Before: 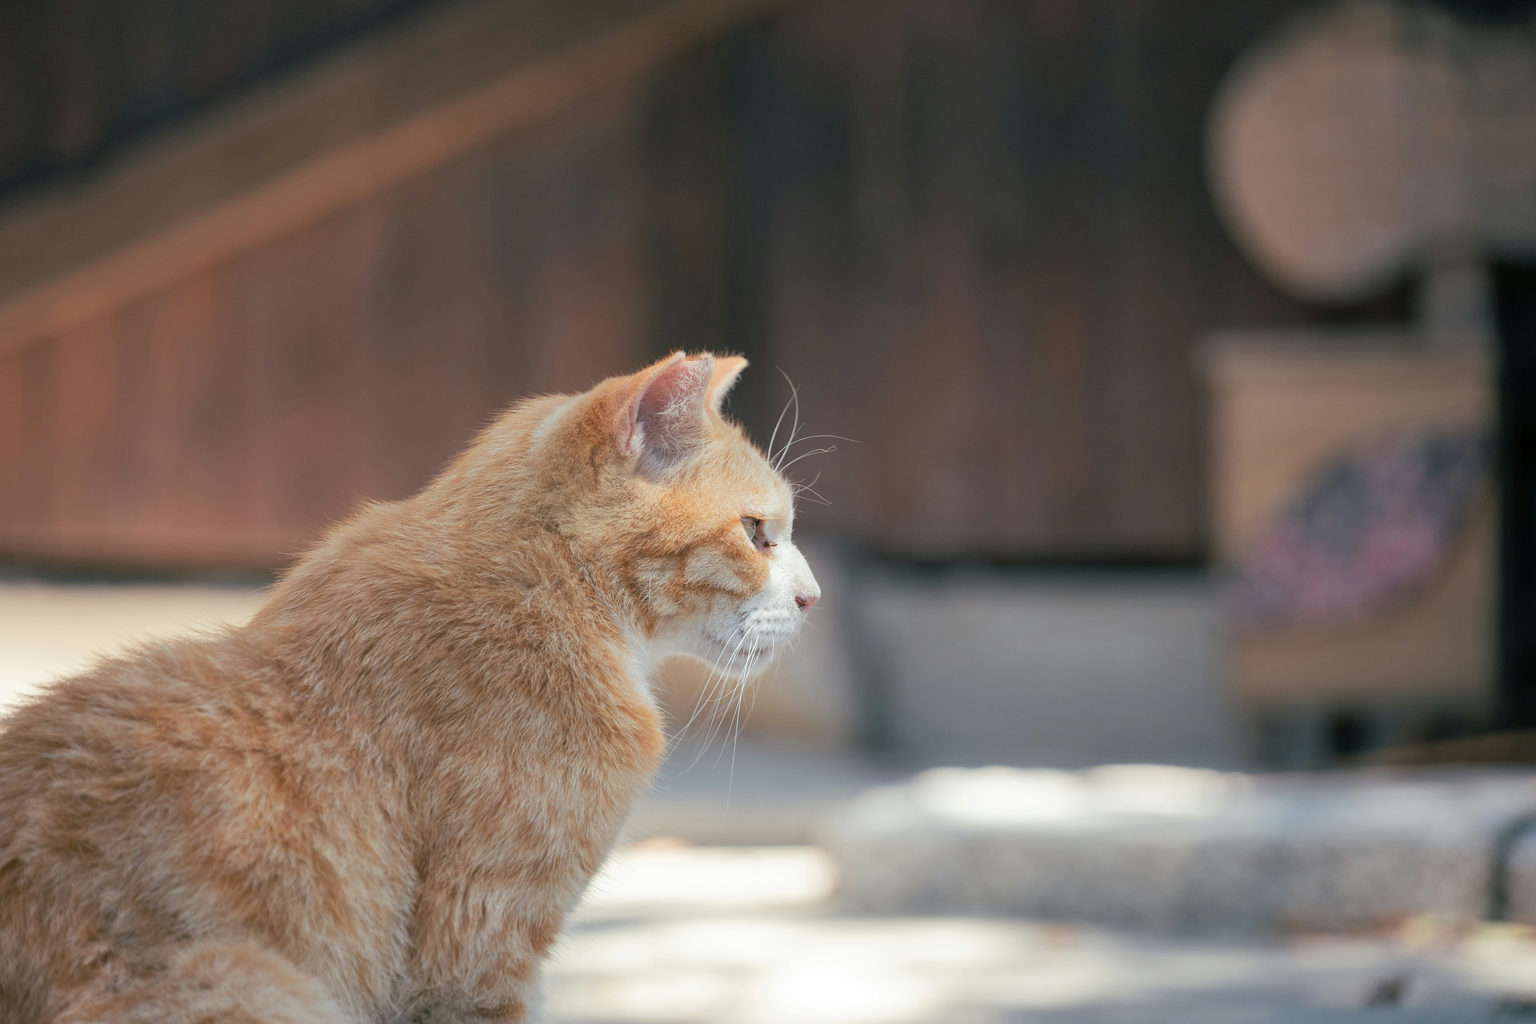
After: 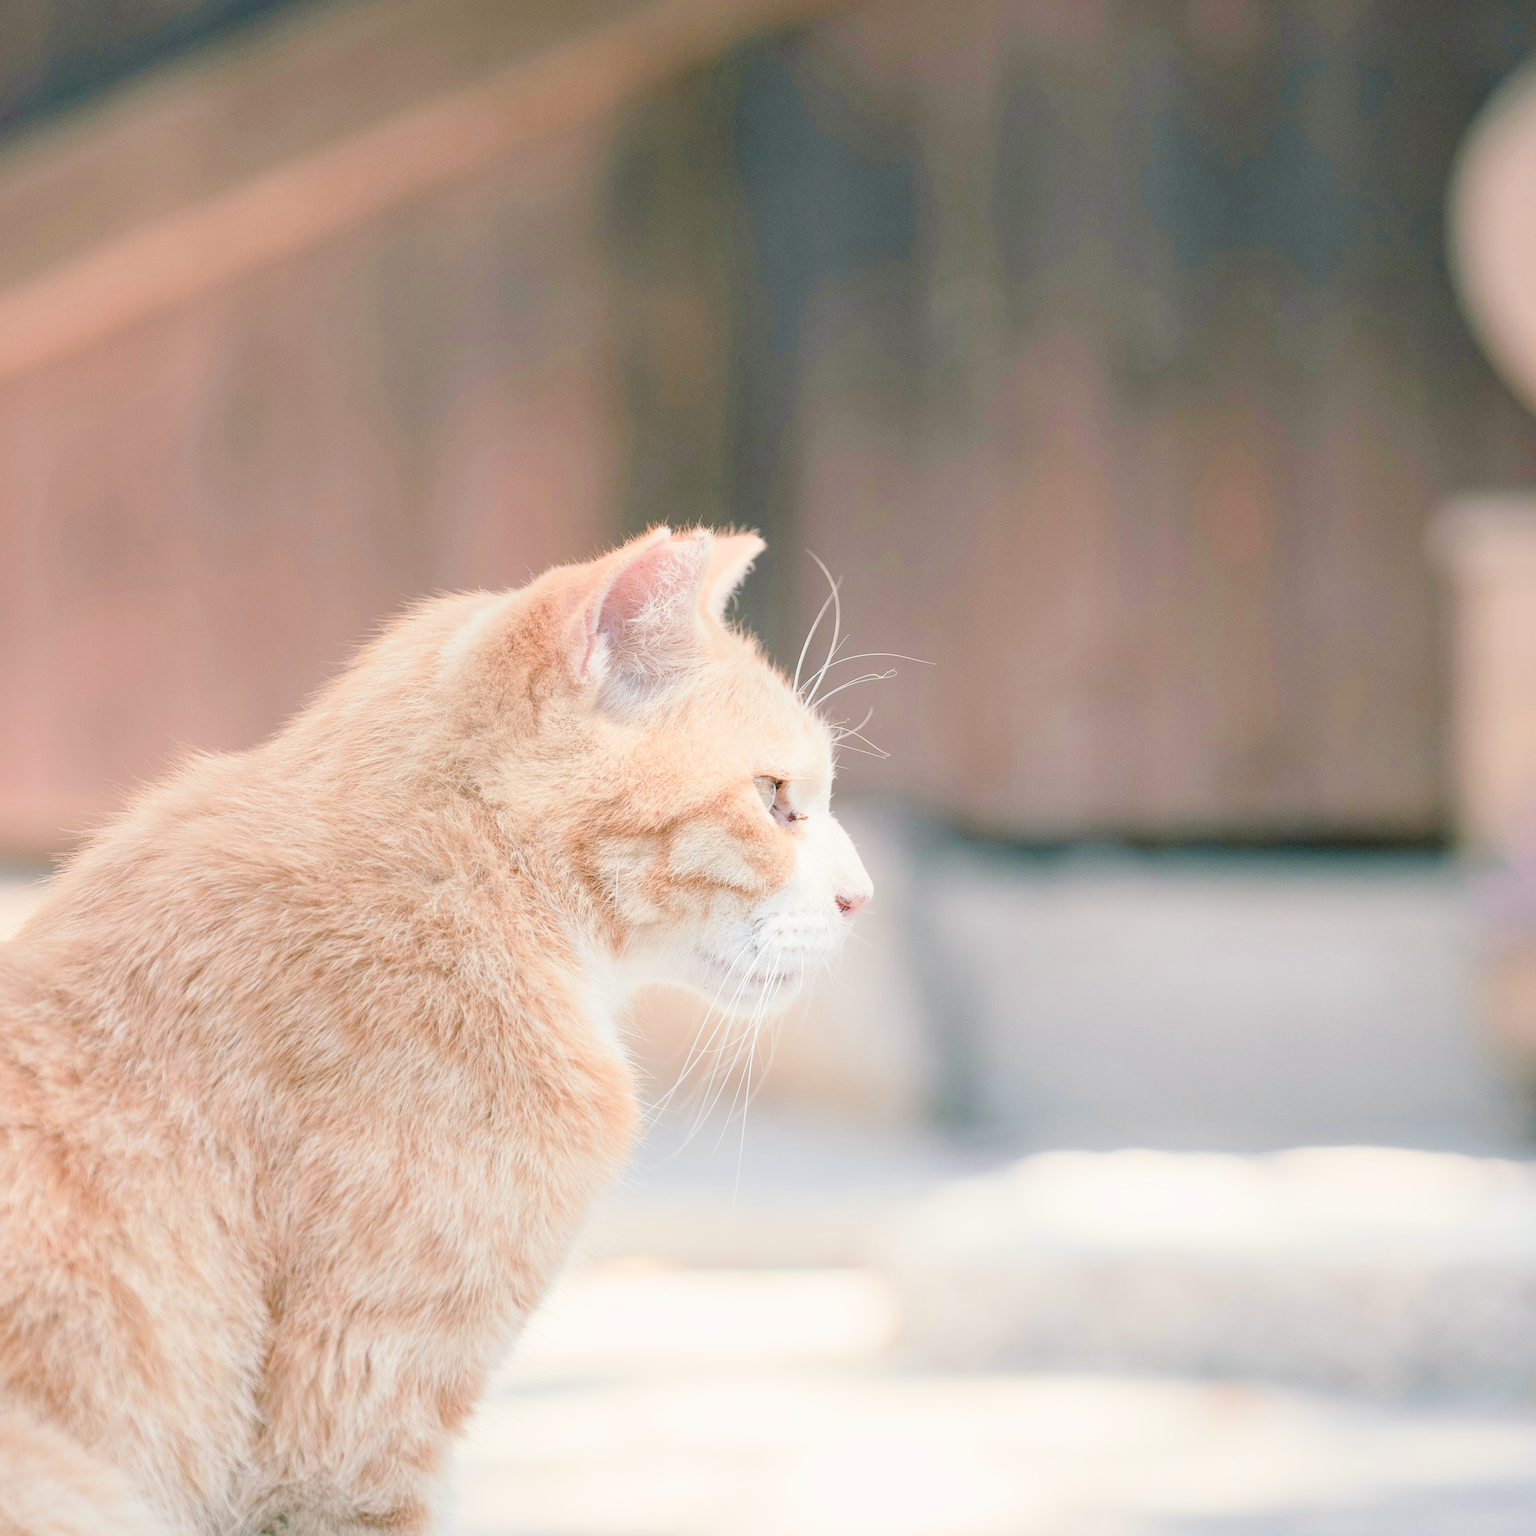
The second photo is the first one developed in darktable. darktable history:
color balance rgb: highlights gain › chroma 1.601%, highlights gain › hue 57.33°, perceptual saturation grading › global saturation 20%, perceptual saturation grading › highlights -49.965%, perceptual saturation grading › shadows 25.367%, global vibrance 20%
crop and rotate: left 15.562%, right 17.785%
filmic rgb: black relative exposure -7.24 EV, white relative exposure 5.07 EV, hardness 3.2
exposure: black level correction 0, exposure 1.99 EV, compensate highlight preservation false
